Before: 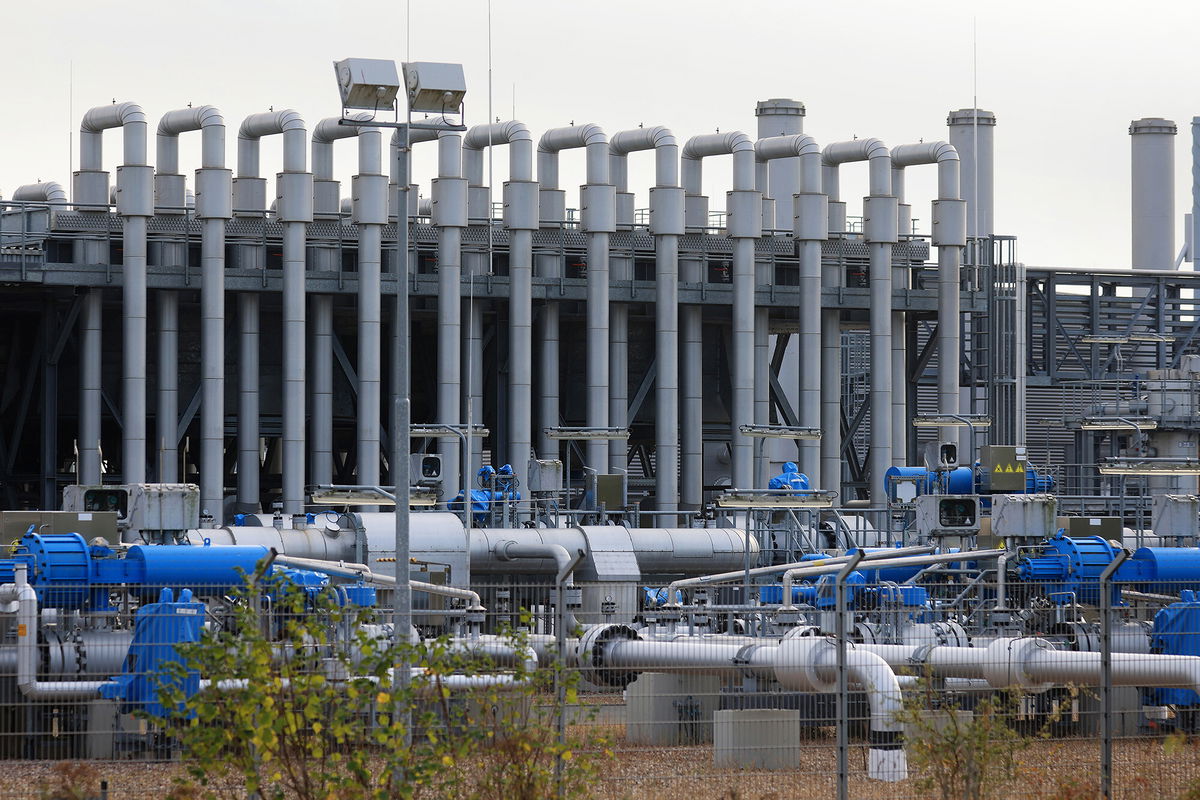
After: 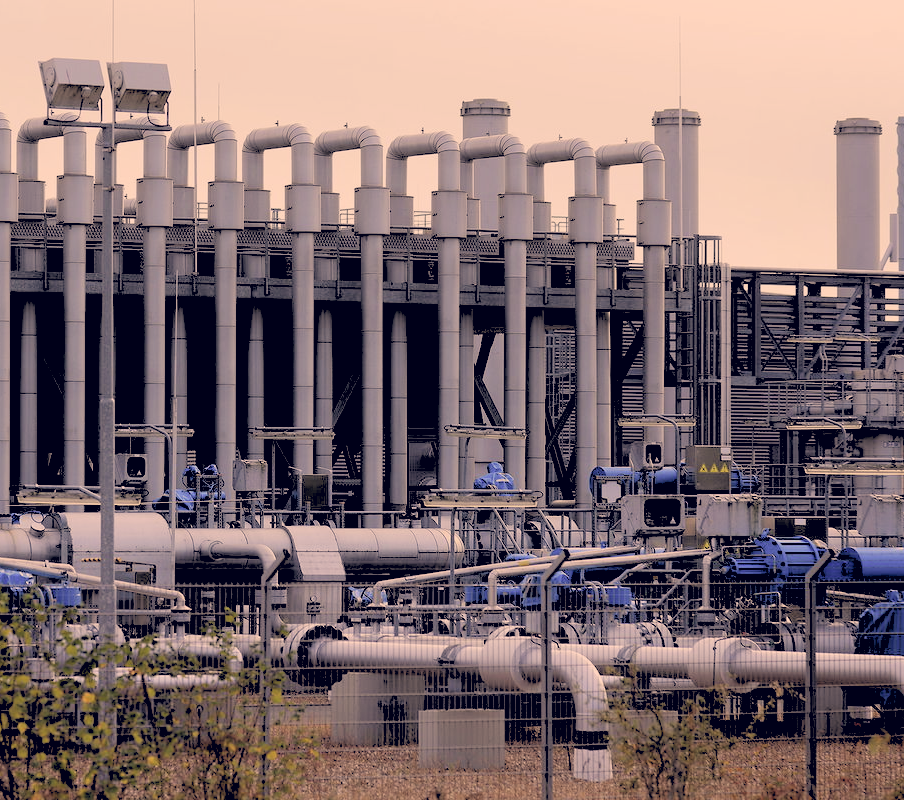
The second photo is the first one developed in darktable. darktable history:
rgb levels: levels [[0.027, 0.429, 0.996], [0, 0.5, 1], [0, 0.5, 1]]
color correction: highlights a* 19.59, highlights b* 27.49, shadows a* 3.46, shadows b* -17.28, saturation 0.73
exposure: exposure -0.582 EV, compensate highlight preservation false
crop and rotate: left 24.6%
